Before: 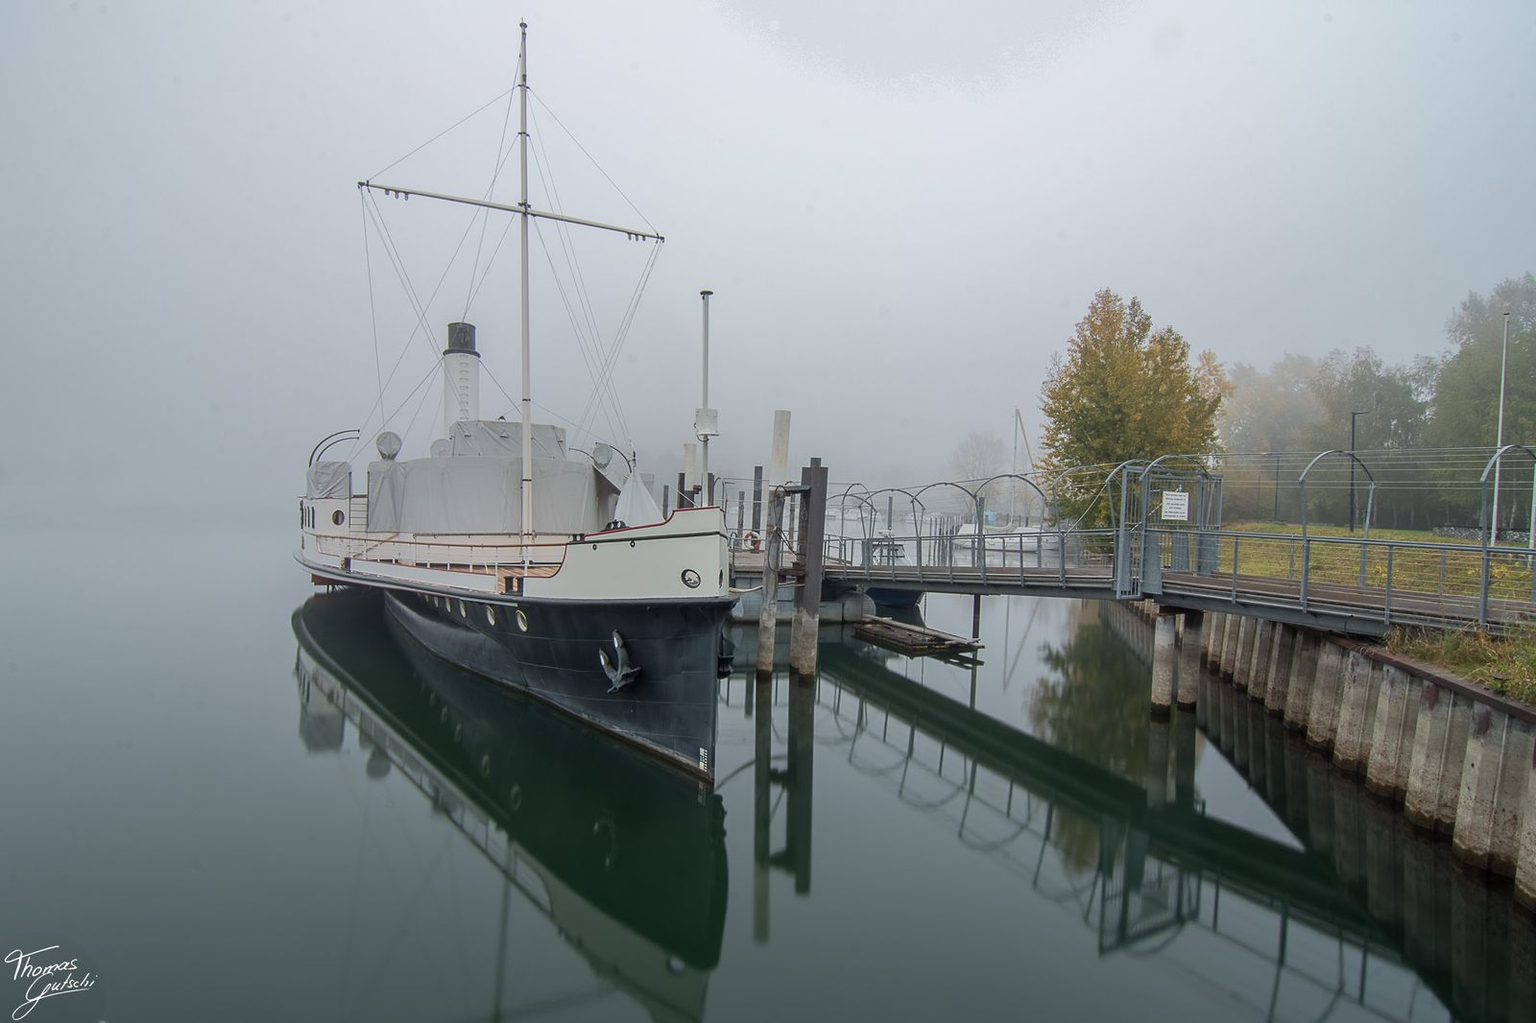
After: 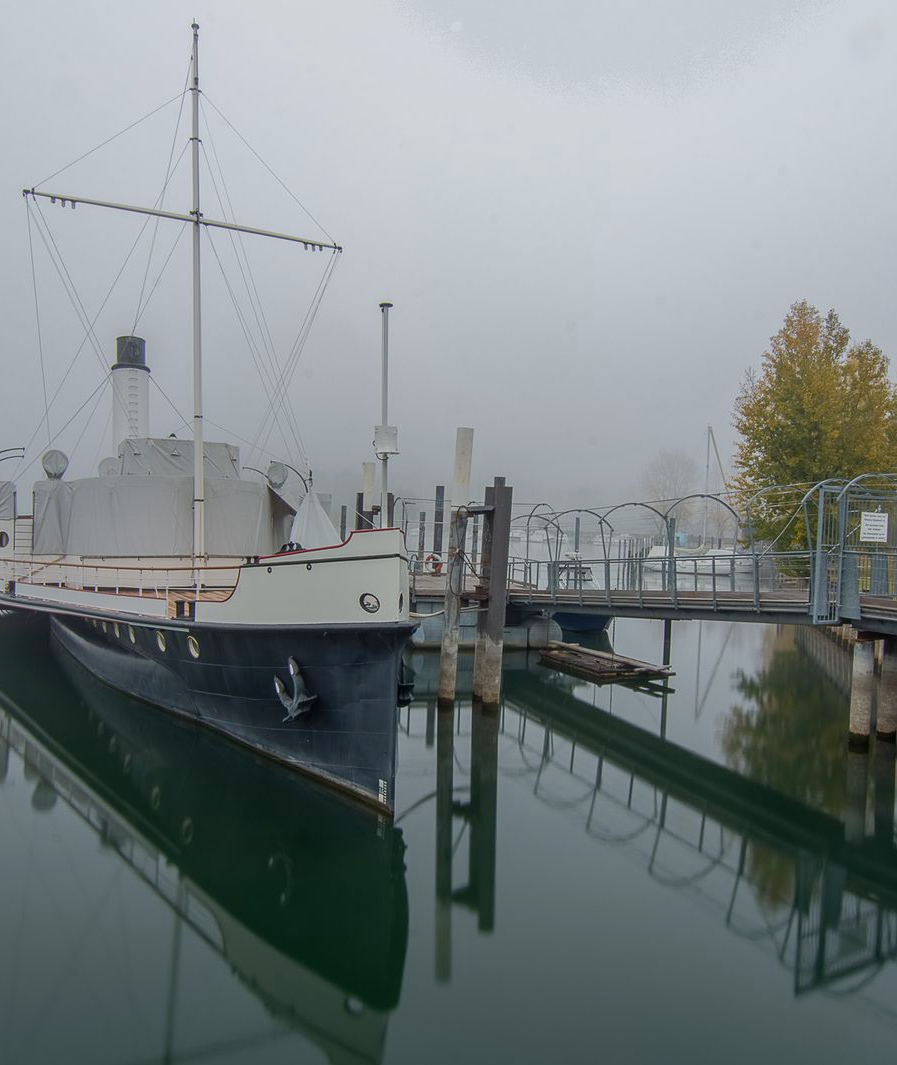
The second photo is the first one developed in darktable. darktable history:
crop: left 21.879%, right 22.048%, bottom 0.013%
color balance rgb: power › luminance -8.988%, perceptual saturation grading › global saturation 20%, perceptual saturation grading › highlights -25.131%, perceptual saturation grading › shadows 25.484%, contrast -9.351%
local contrast: detail 110%
